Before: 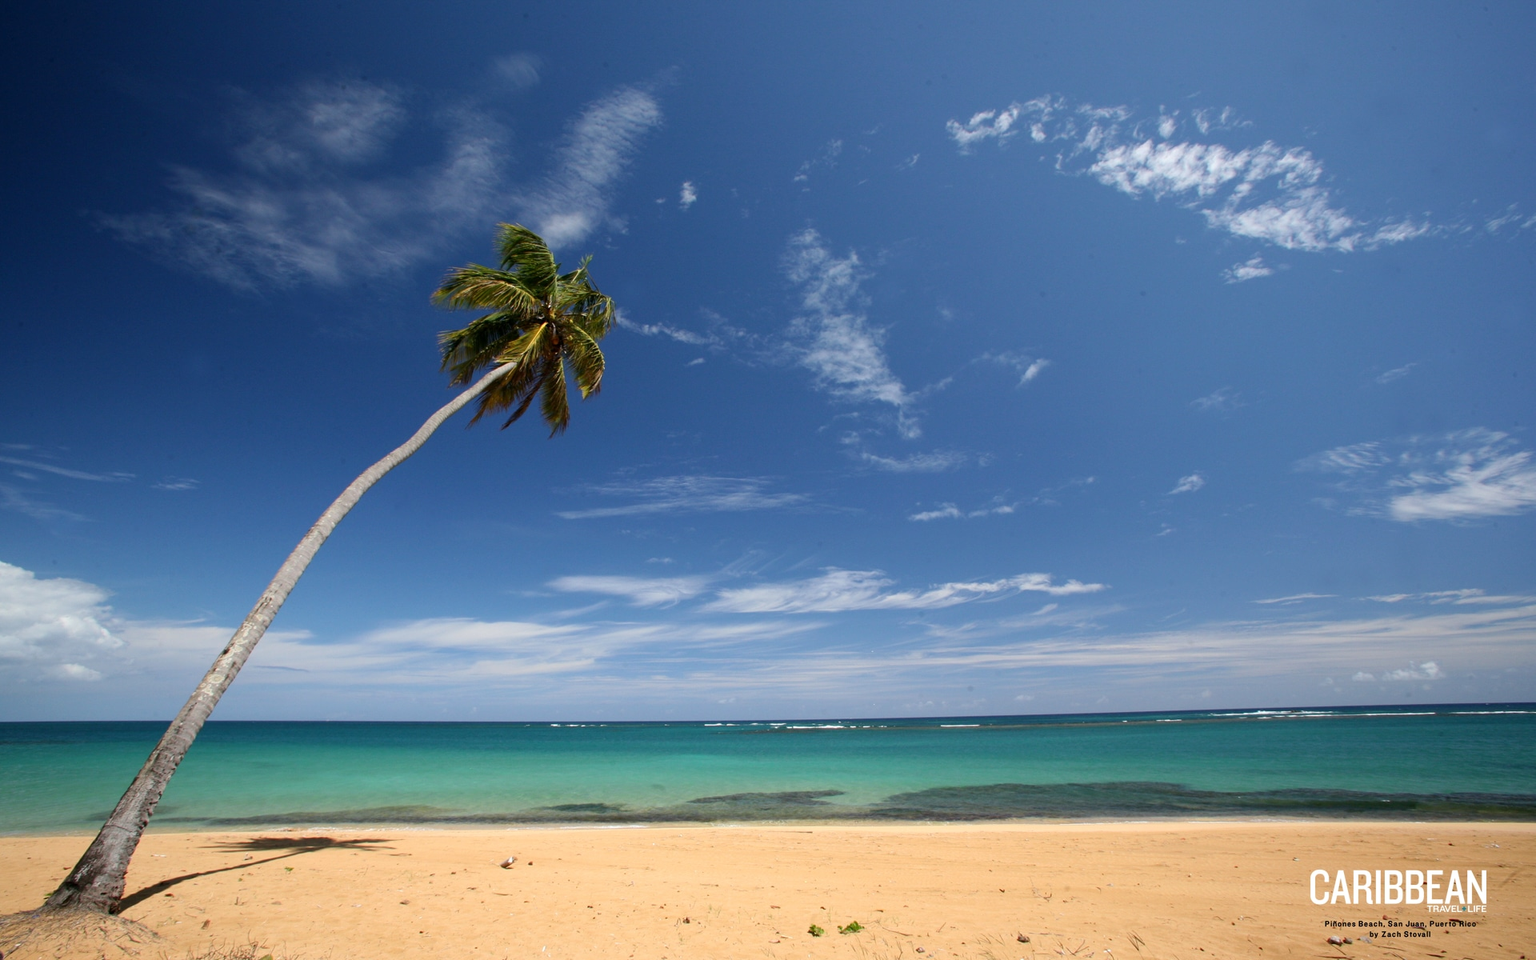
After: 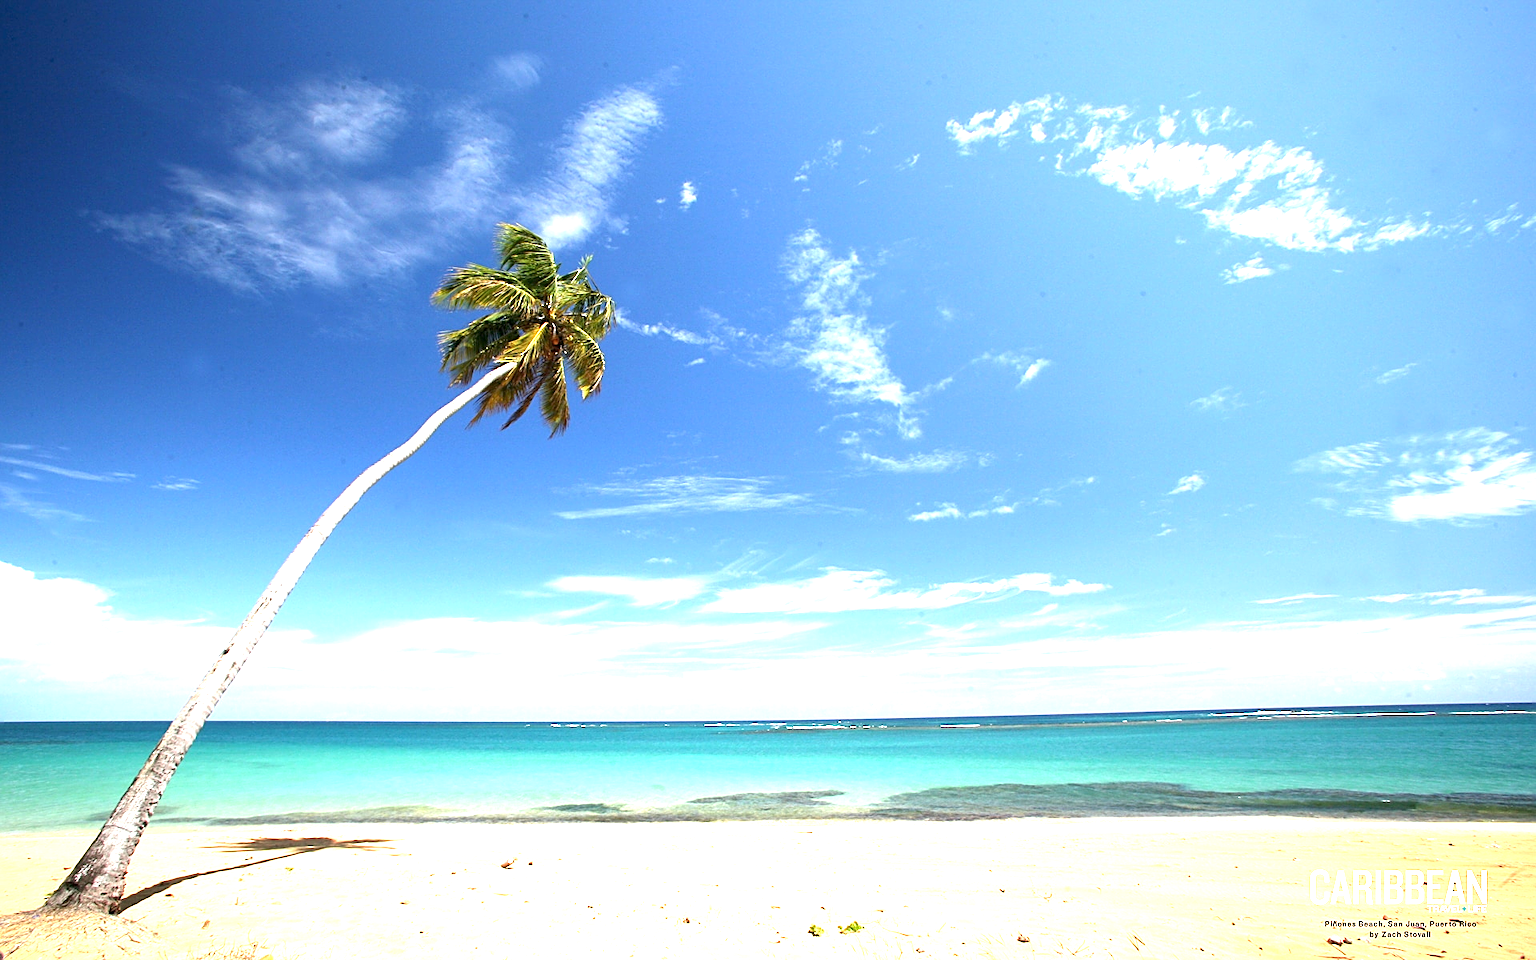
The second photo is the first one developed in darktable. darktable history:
exposure: black level correction 0, exposure 1.912 EV, compensate highlight preservation false
sharpen: on, module defaults
